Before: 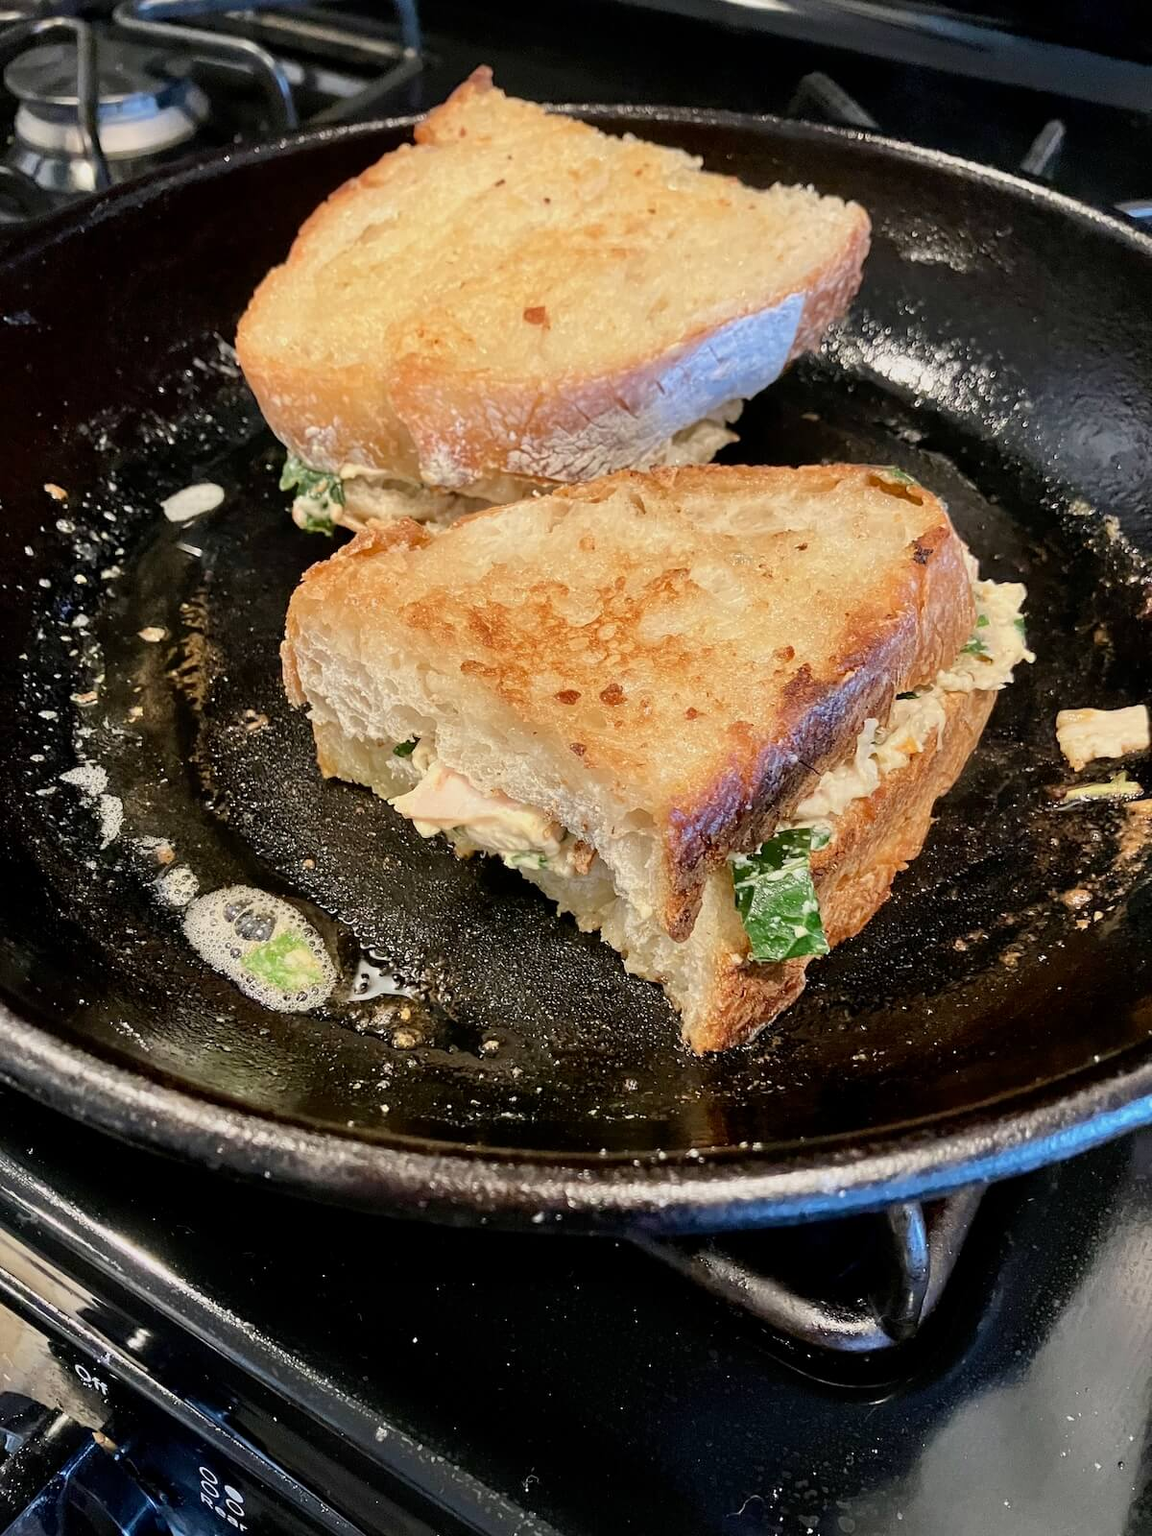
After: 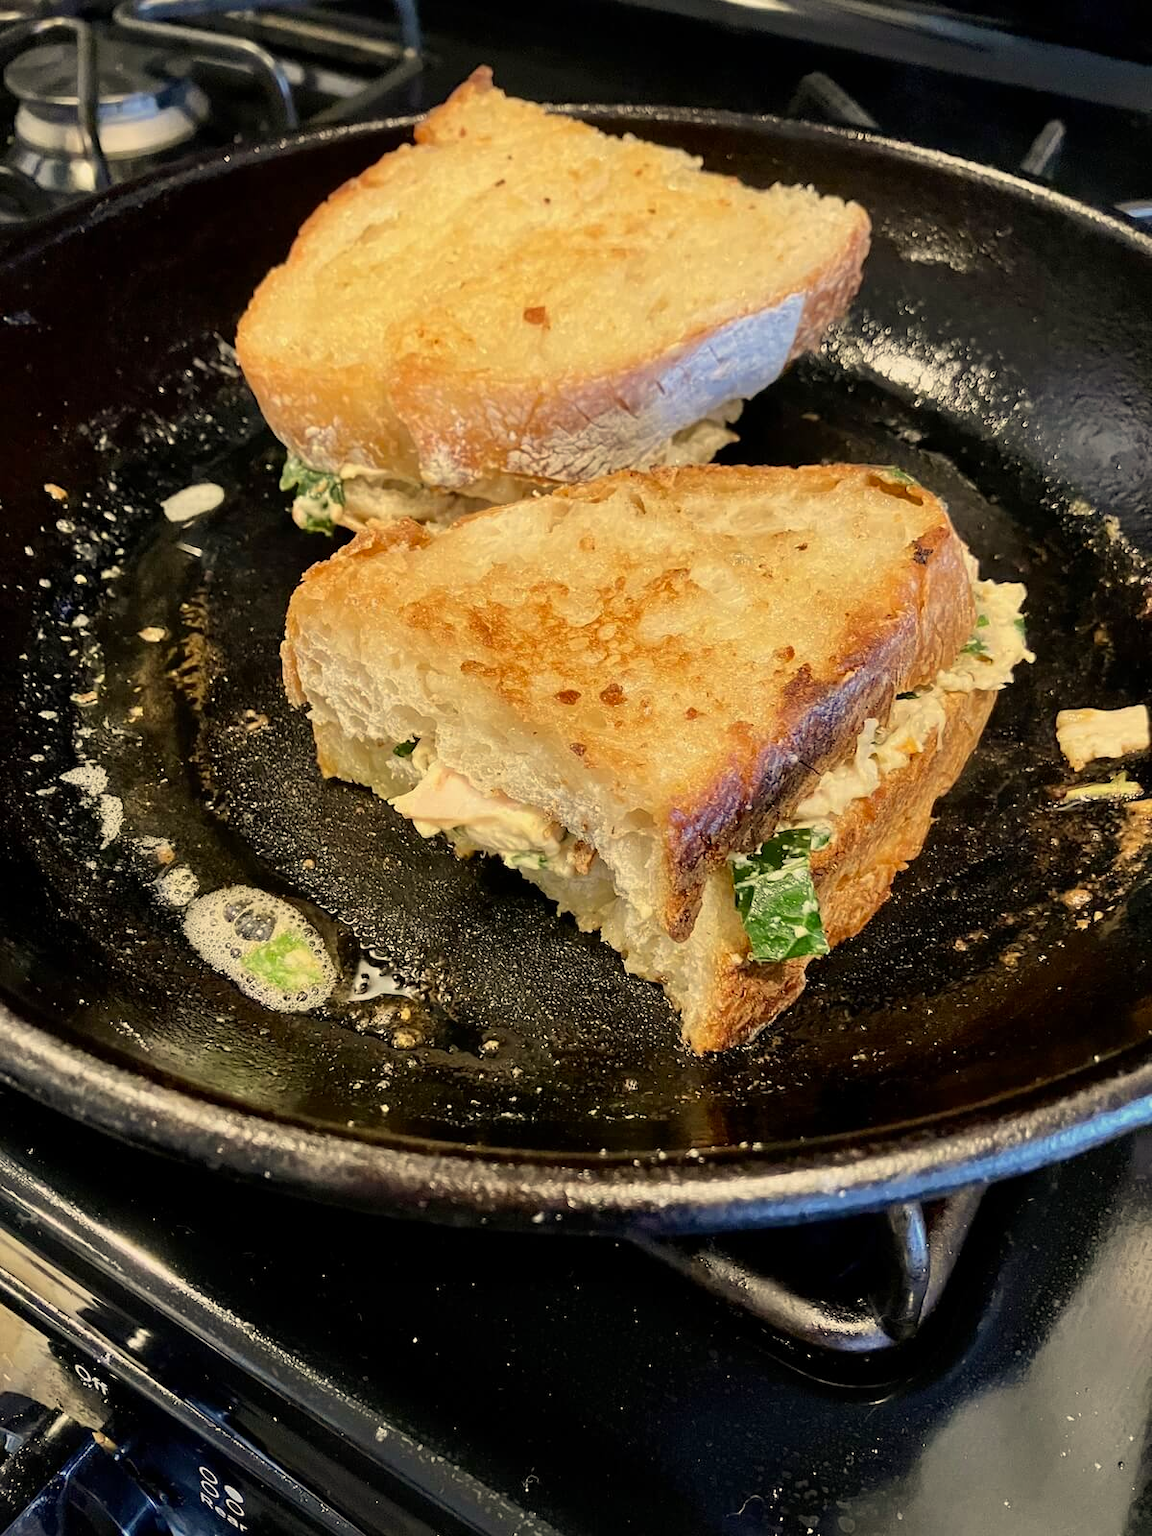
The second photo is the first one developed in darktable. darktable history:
color correction: highlights a* 1.38, highlights b* 17.89
